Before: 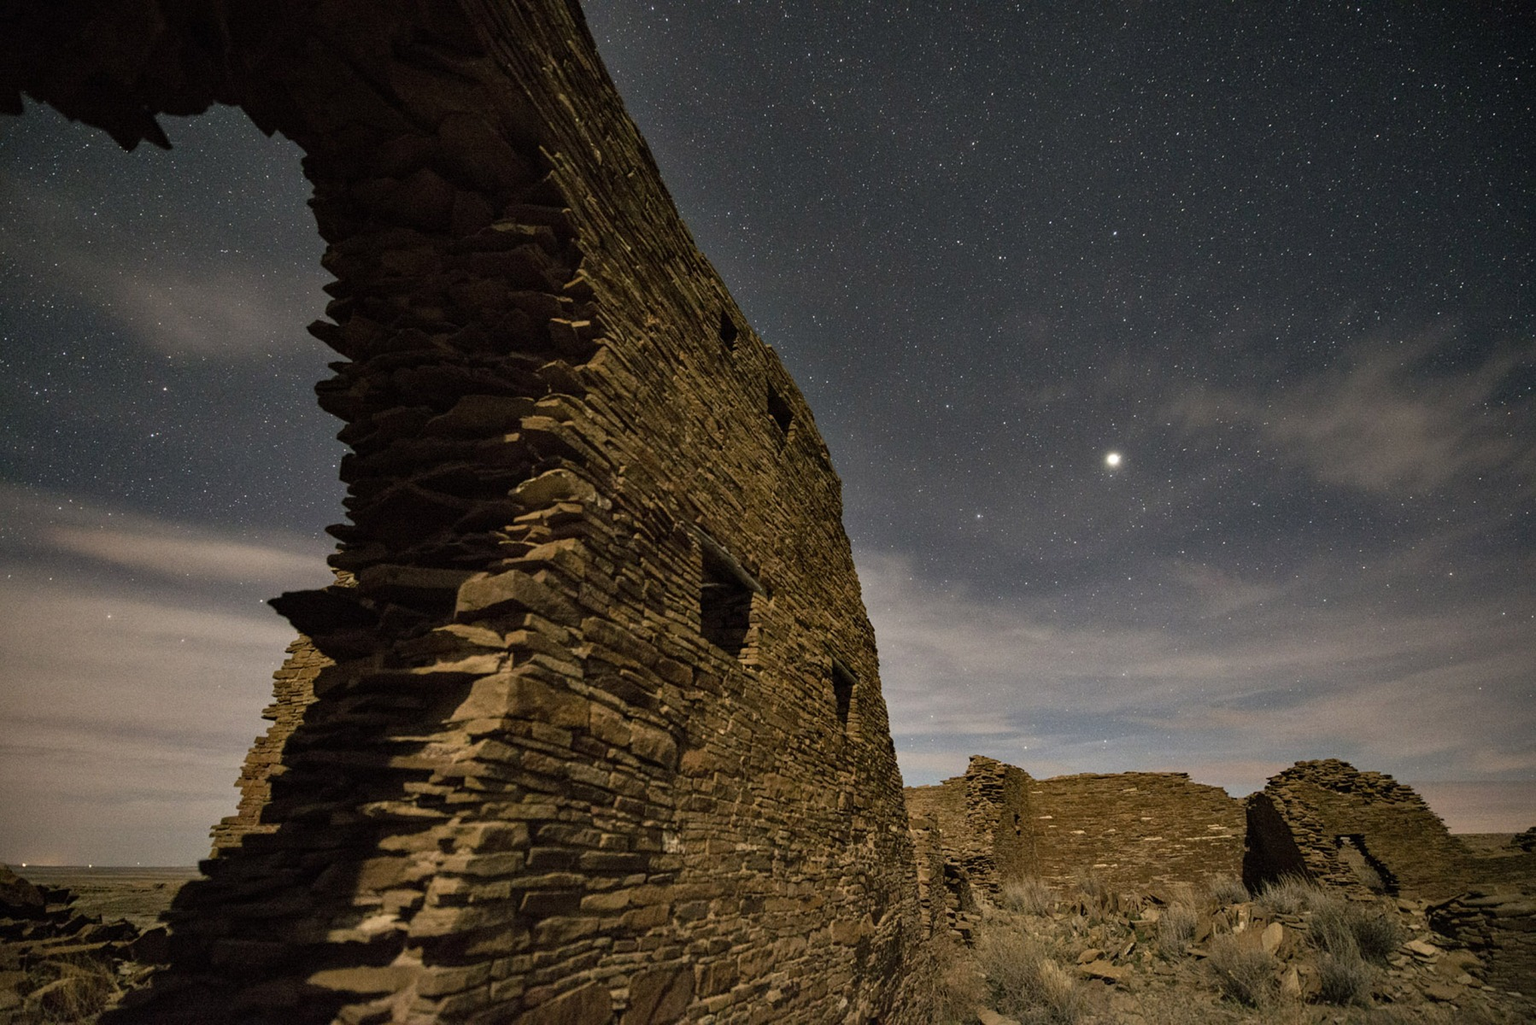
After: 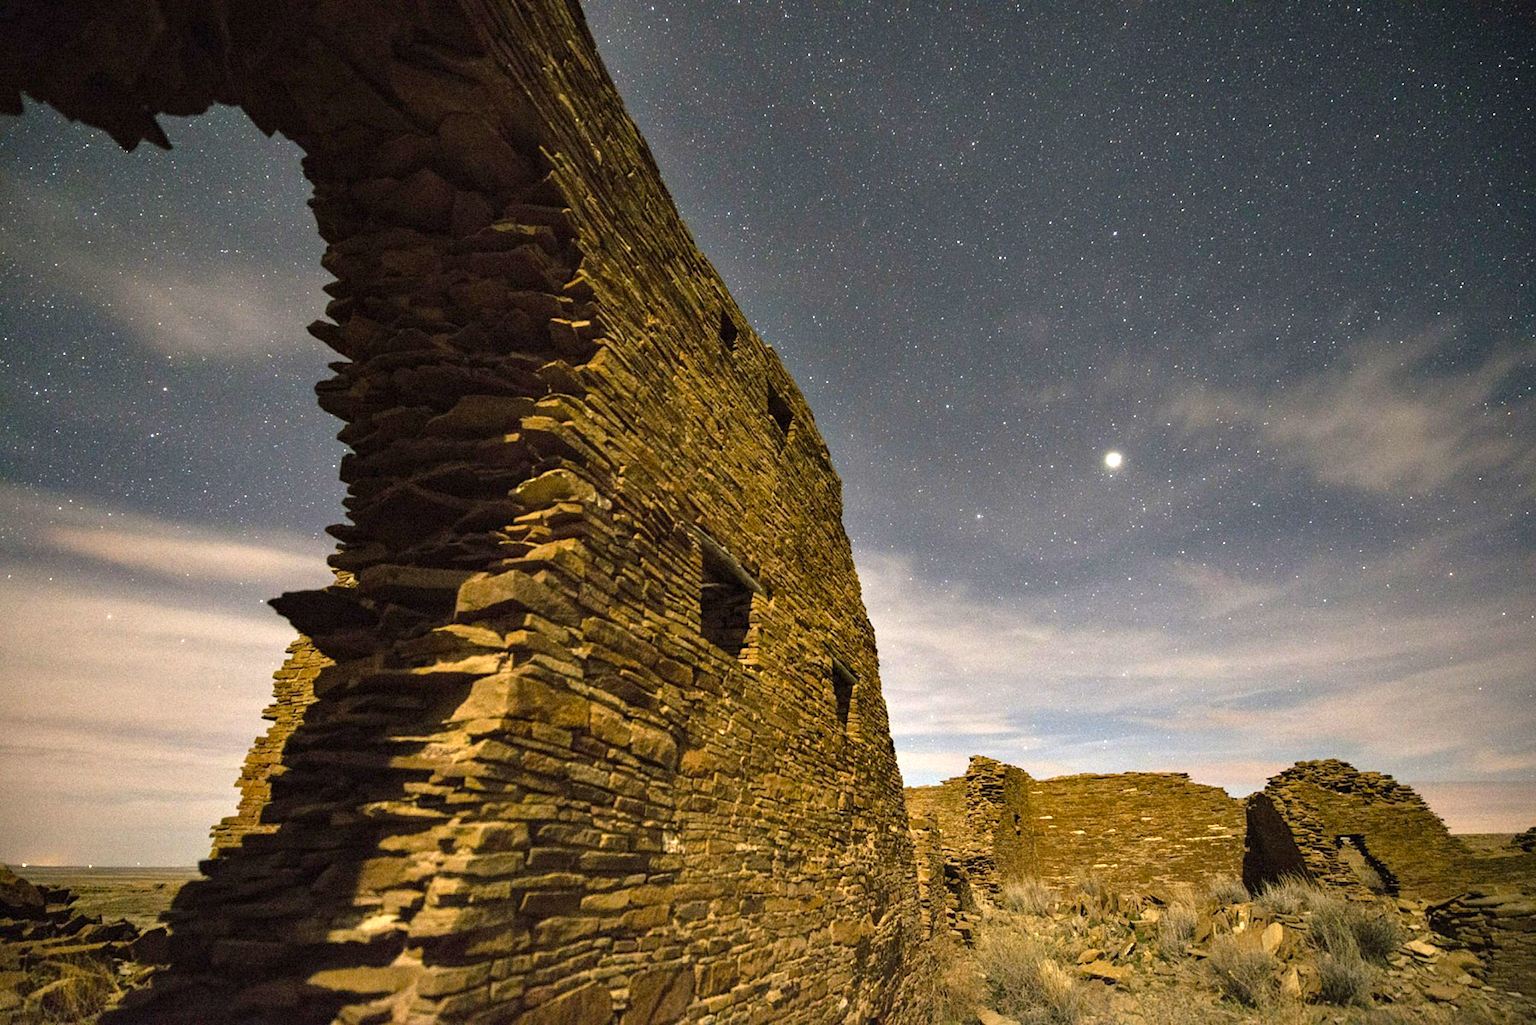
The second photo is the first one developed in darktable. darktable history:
color balance rgb: perceptual saturation grading › global saturation 25%, global vibrance 10%
exposure: exposure 1.223 EV, compensate highlight preservation false
